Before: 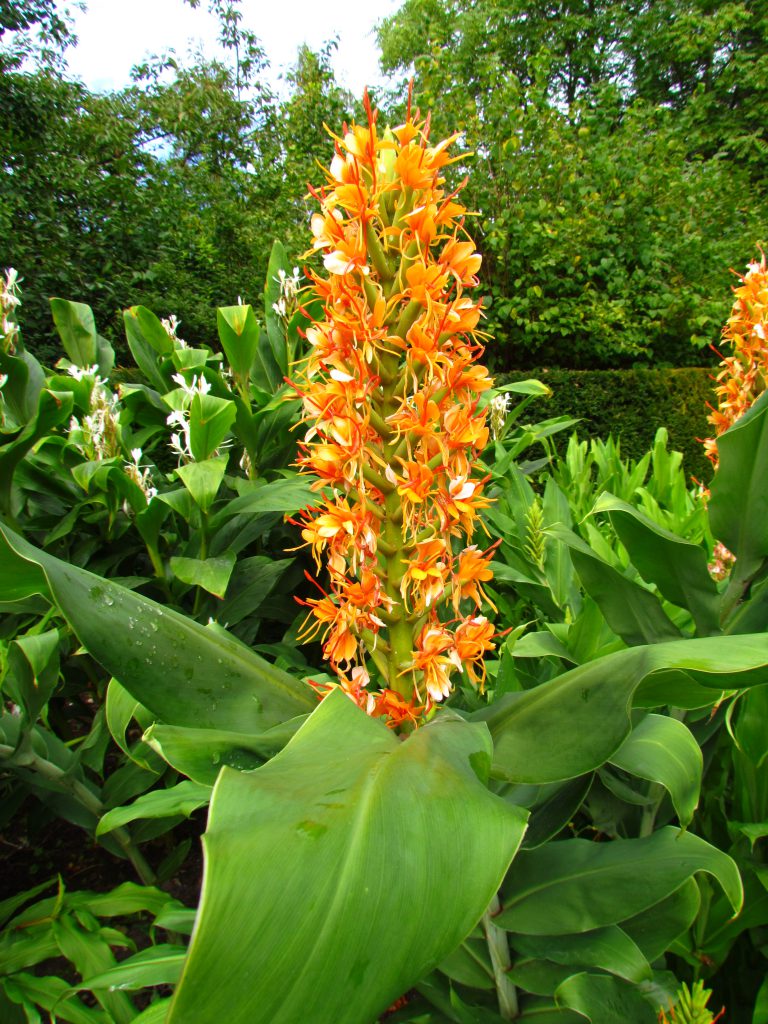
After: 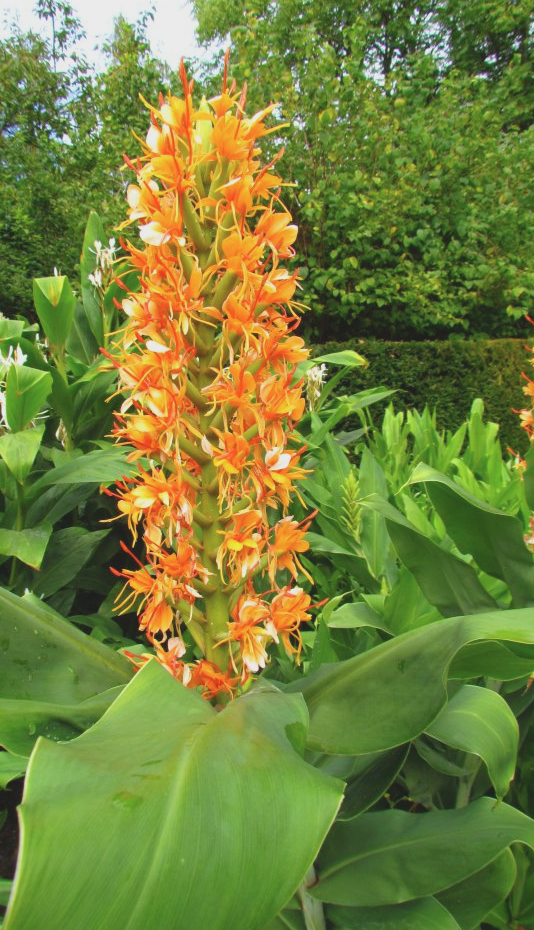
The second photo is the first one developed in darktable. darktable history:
crop and rotate: left 24.034%, top 2.838%, right 6.406%, bottom 6.299%
contrast brightness saturation: contrast -0.15, brightness 0.05, saturation -0.12
